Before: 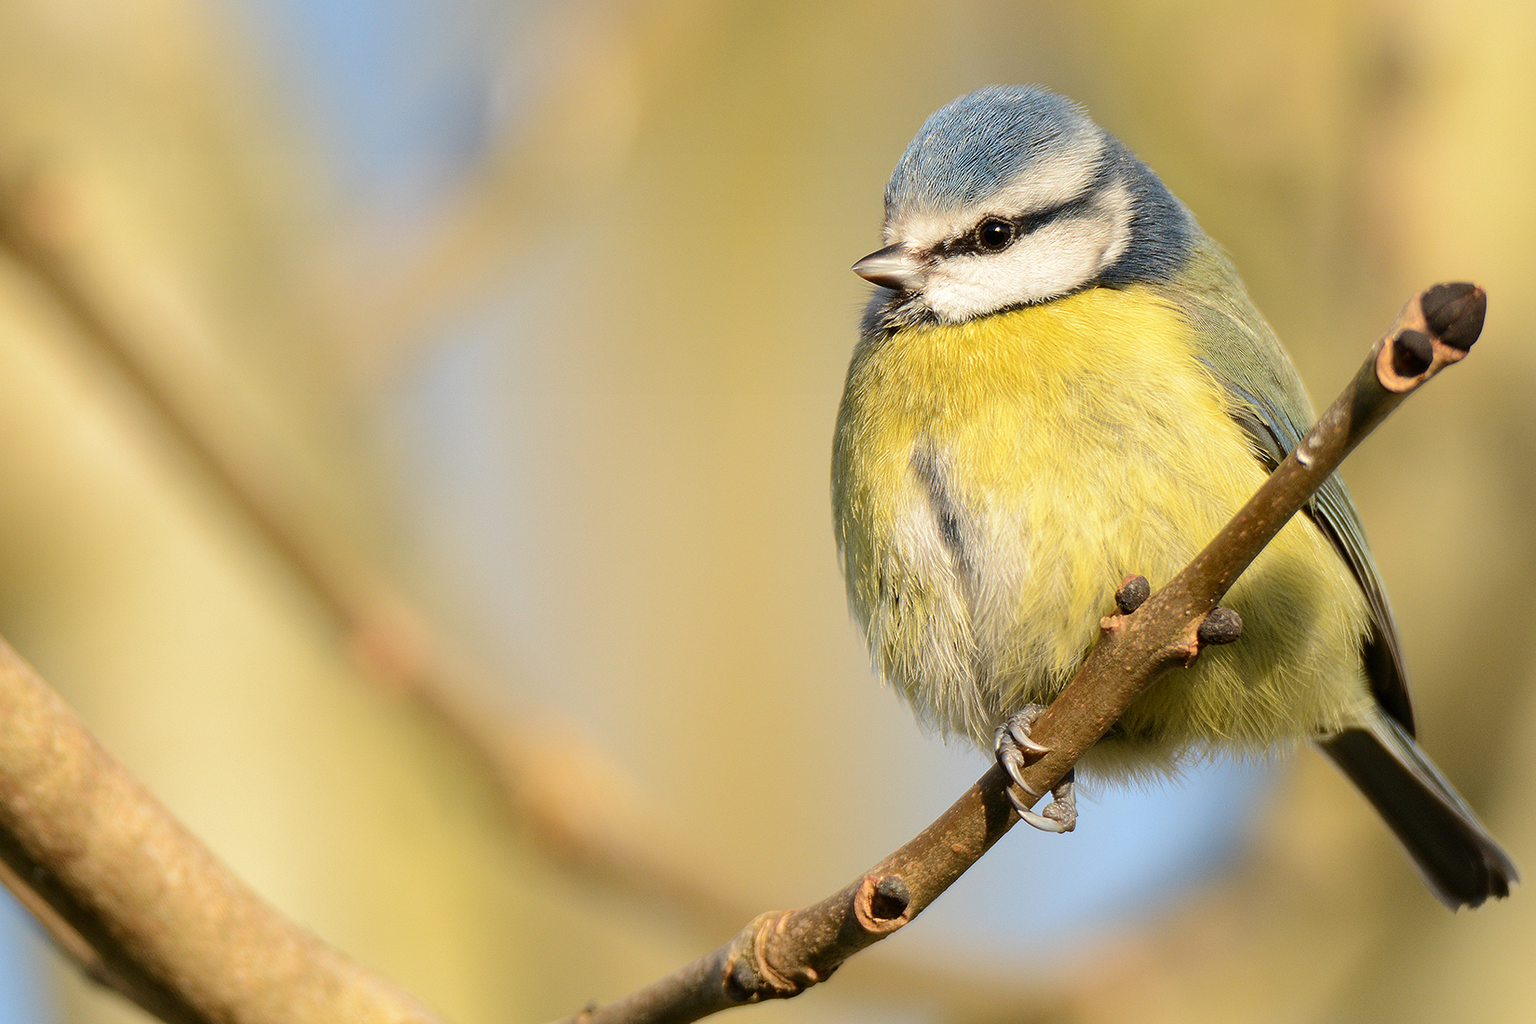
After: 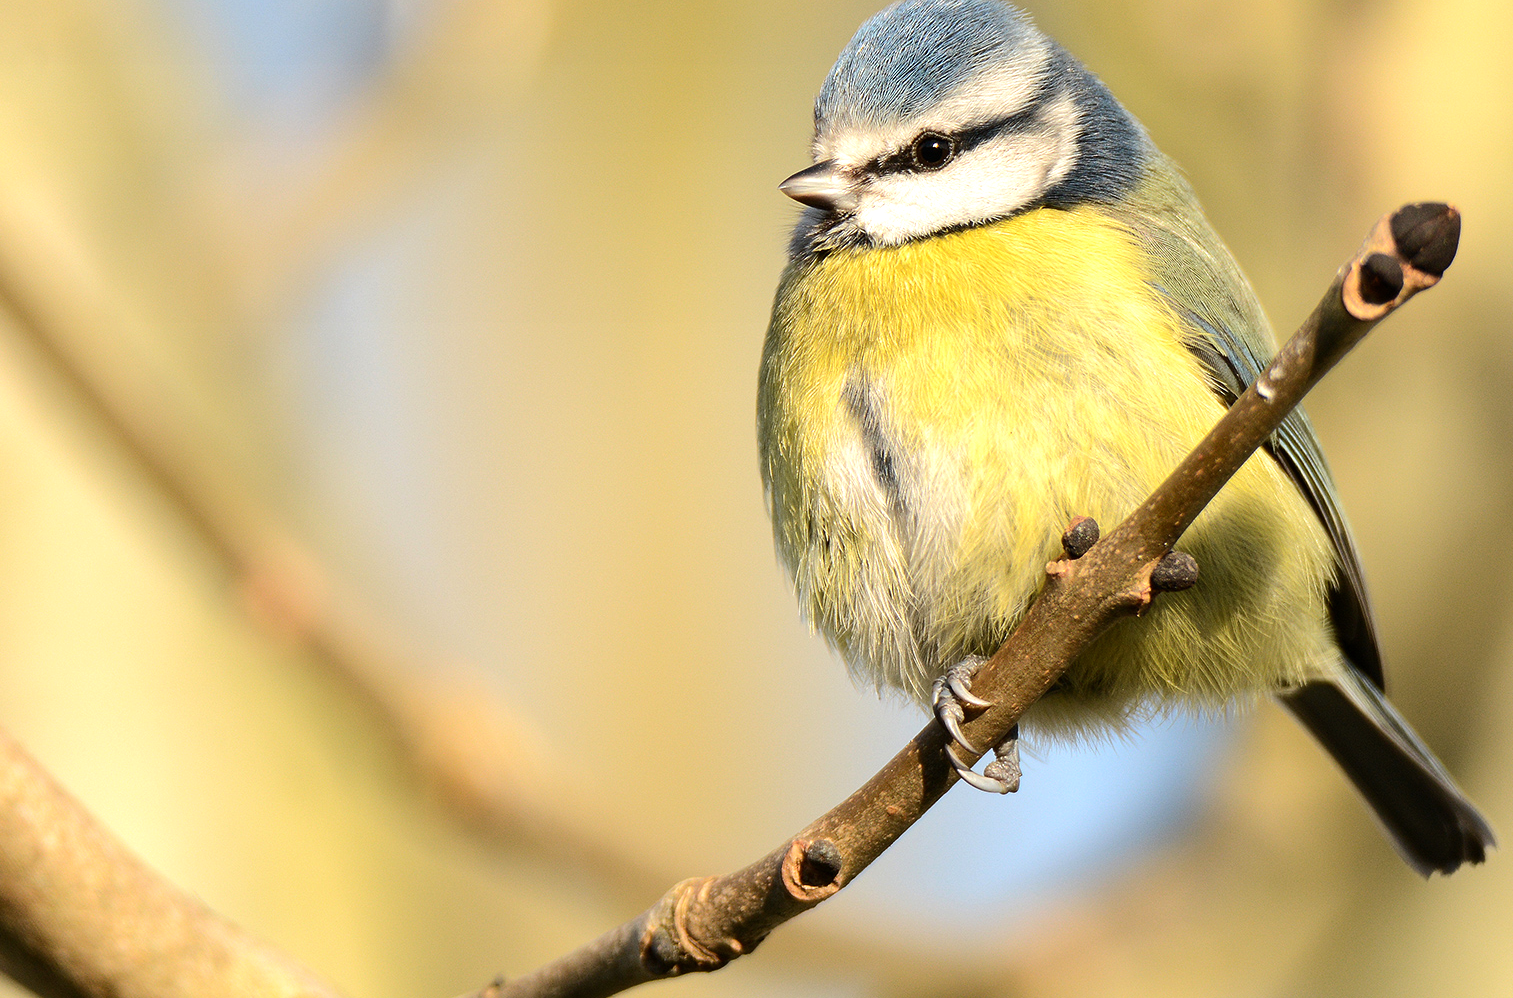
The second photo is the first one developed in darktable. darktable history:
shadows and highlights: radius 334.93, shadows 63.48, highlights 6.06, compress 87.7%, highlights color adjustment 39.73%, soften with gaussian
tone equalizer: -8 EV -0.417 EV, -7 EV -0.389 EV, -6 EV -0.333 EV, -5 EV -0.222 EV, -3 EV 0.222 EV, -2 EV 0.333 EV, -1 EV 0.389 EV, +0 EV 0.417 EV, edges refinement/feathering 500, mask exposure compensation -1.57 EV, preserve details no
crop and rotate: left 8.262%, top 9.226%
